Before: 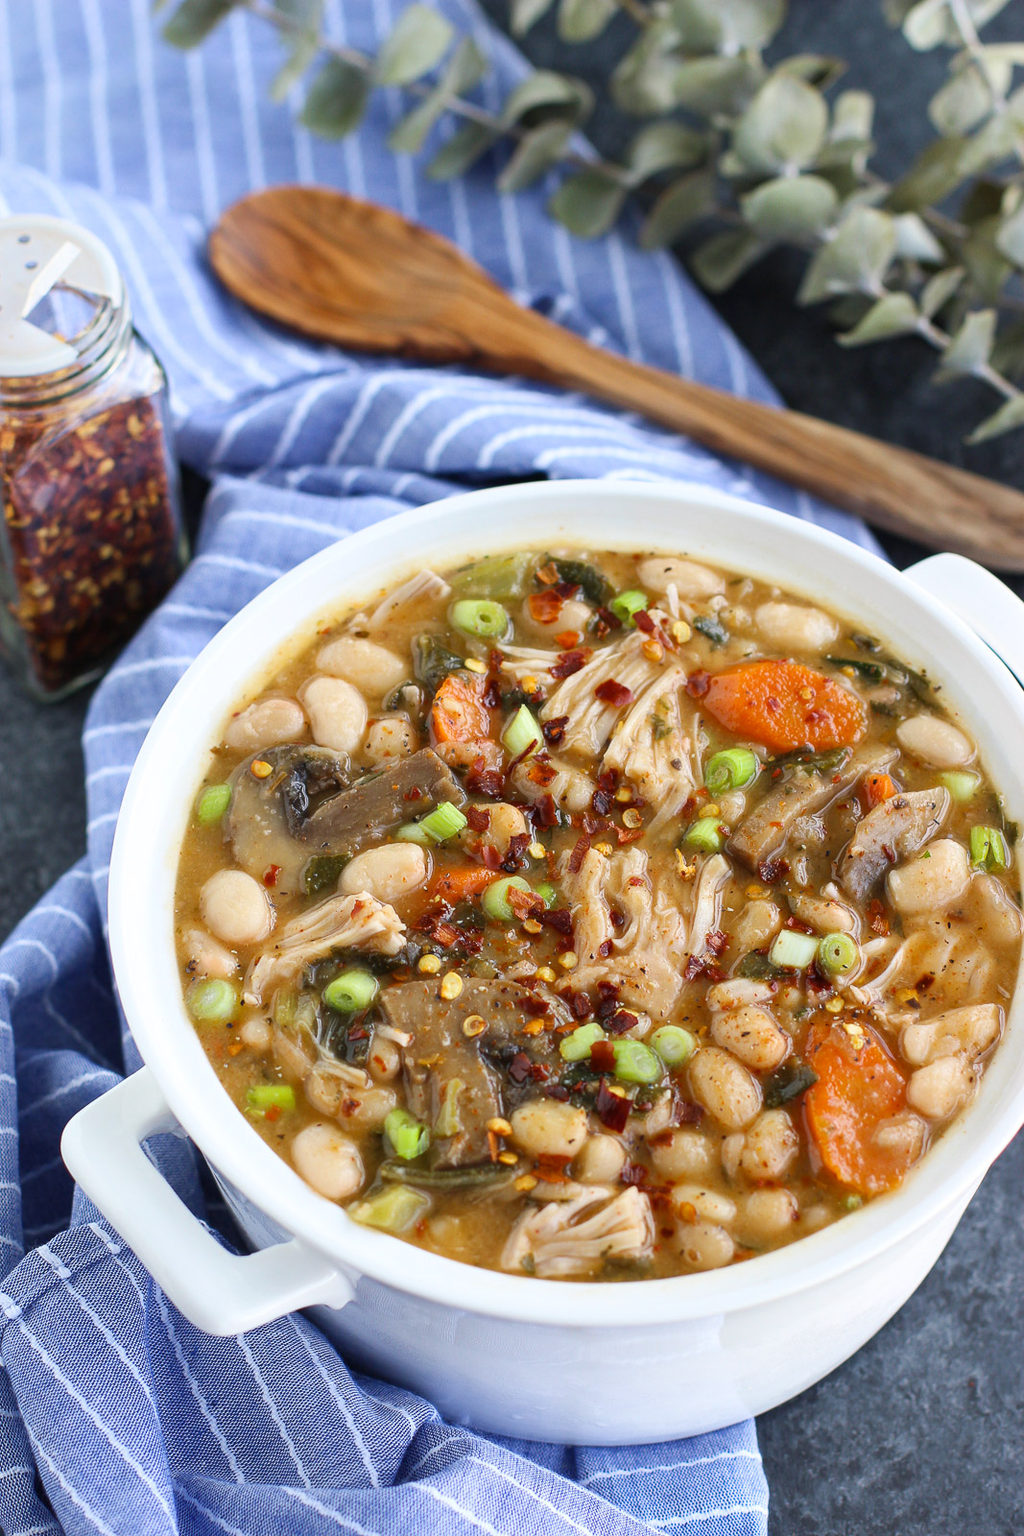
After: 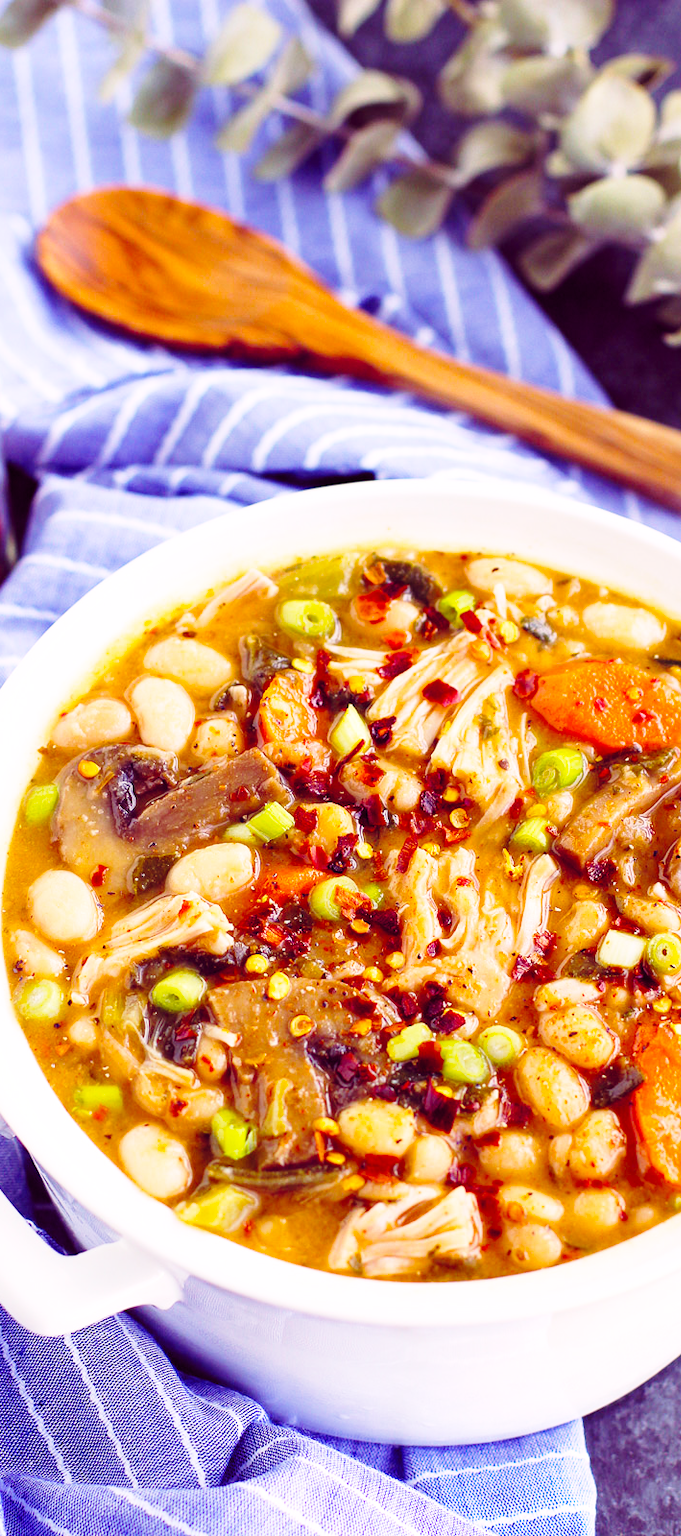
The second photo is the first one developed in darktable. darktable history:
color balance rgb: shadows lift › chroma 6.43%, shadows lift › hue 305.74°, highlights gain › chroma 2.43%, highlights gain › hue 35.74°, global offset › chroma 0.28%, global offset › hue 320.29°, linear chroma grading › global chroma 5.5%, perceptual saturation grading › global saturation 30%, contrast 5.15%
crop: left 16.899%, right 16.556%
base curve: curves: ch0 [(0, 0) (0.028, 0.03) (0.121, 0.232) (0.46, 0.748) (0.859, 0.968) (1, 1)], preserve colors none
